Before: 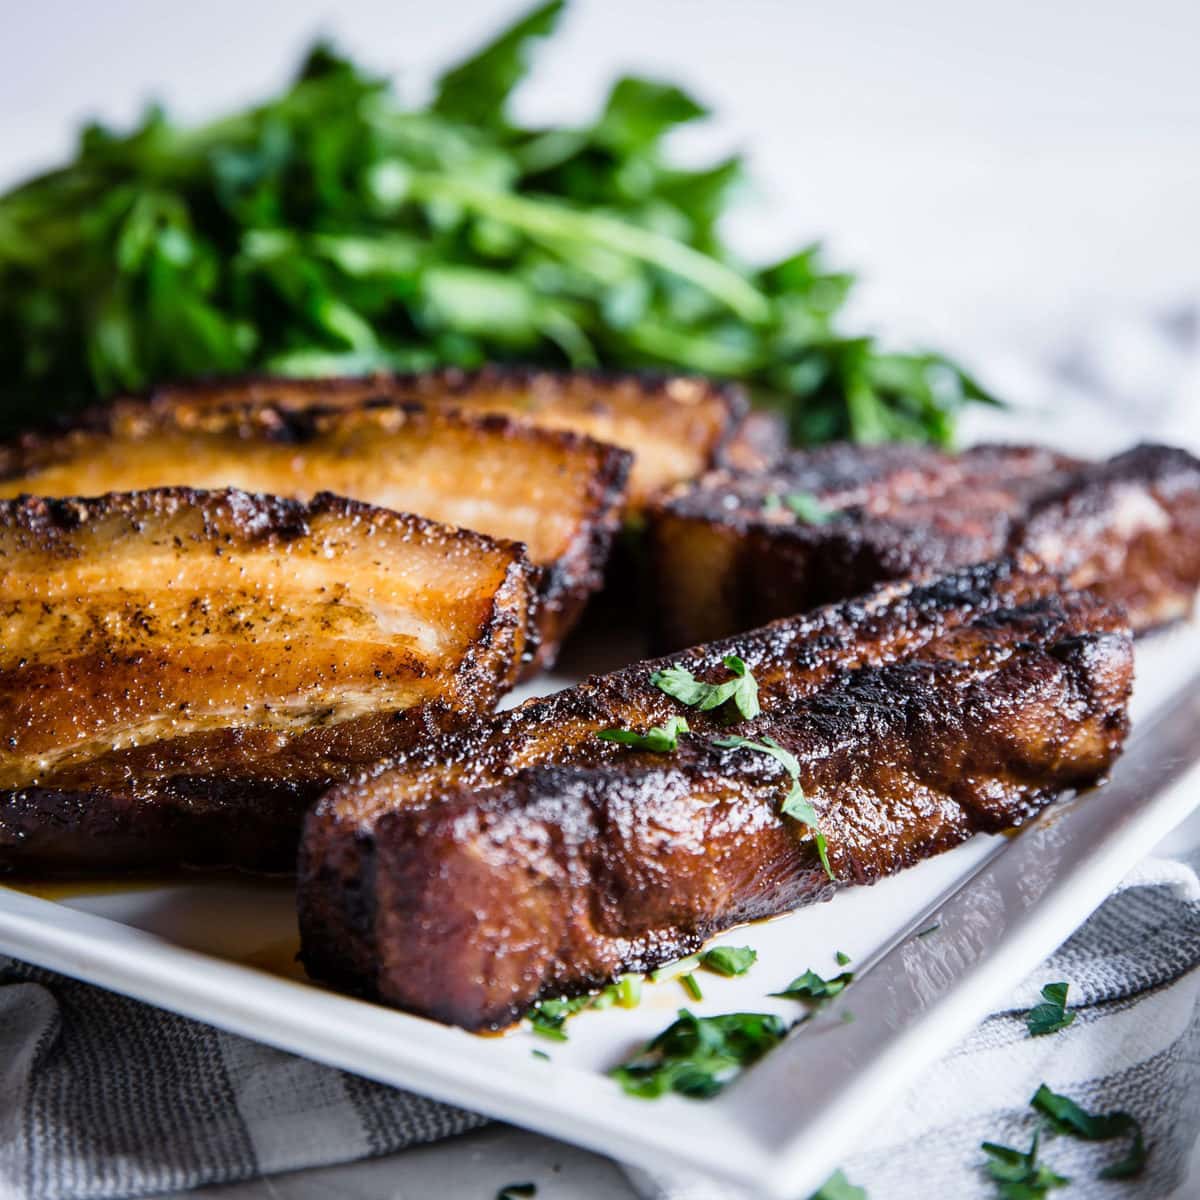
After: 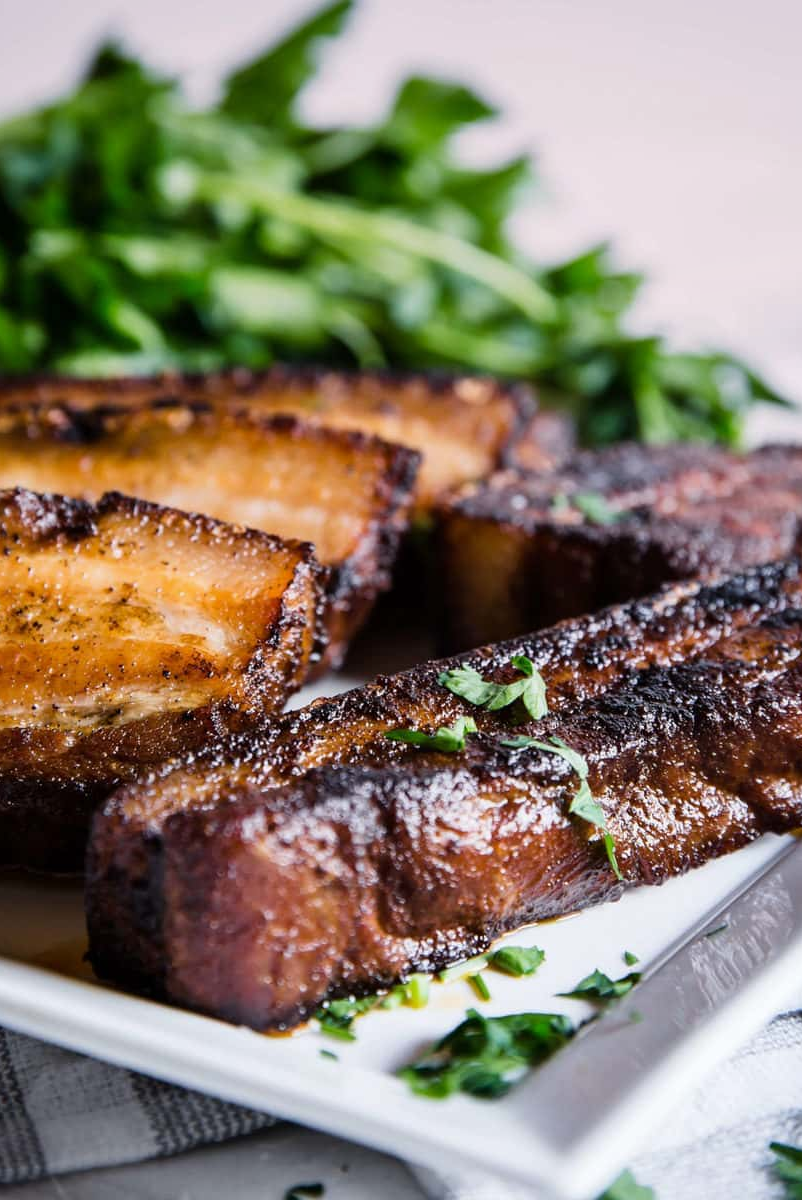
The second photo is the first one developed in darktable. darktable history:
crop and rotate: left 17.732%, right 15.423%
graduated density: density 0.38 EV, hardness 21%, rotation -6.11°, saturation 32%
